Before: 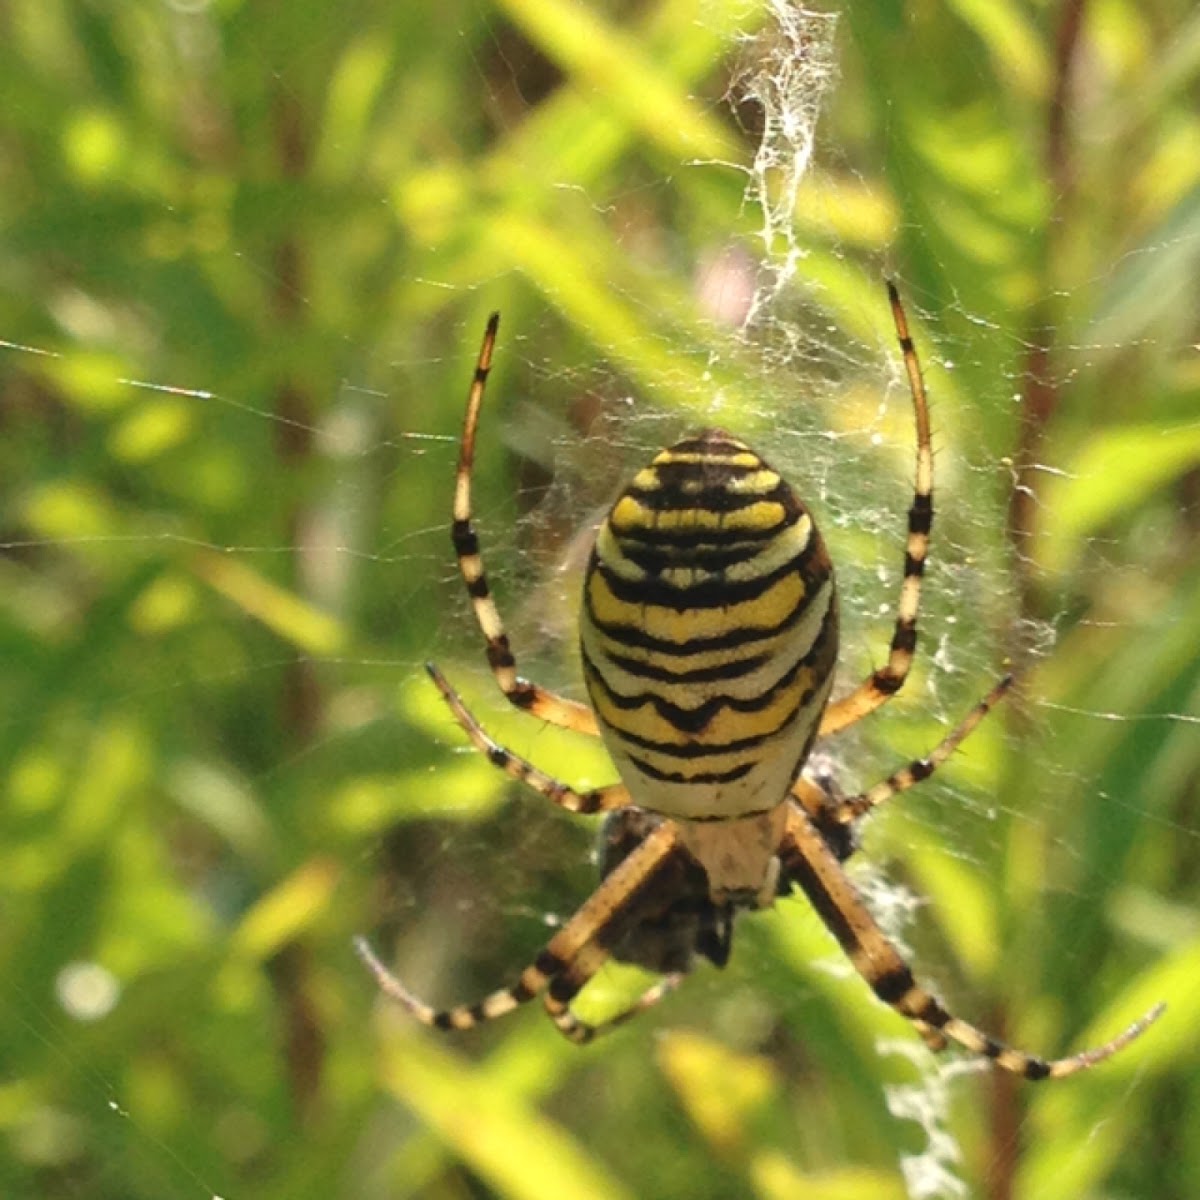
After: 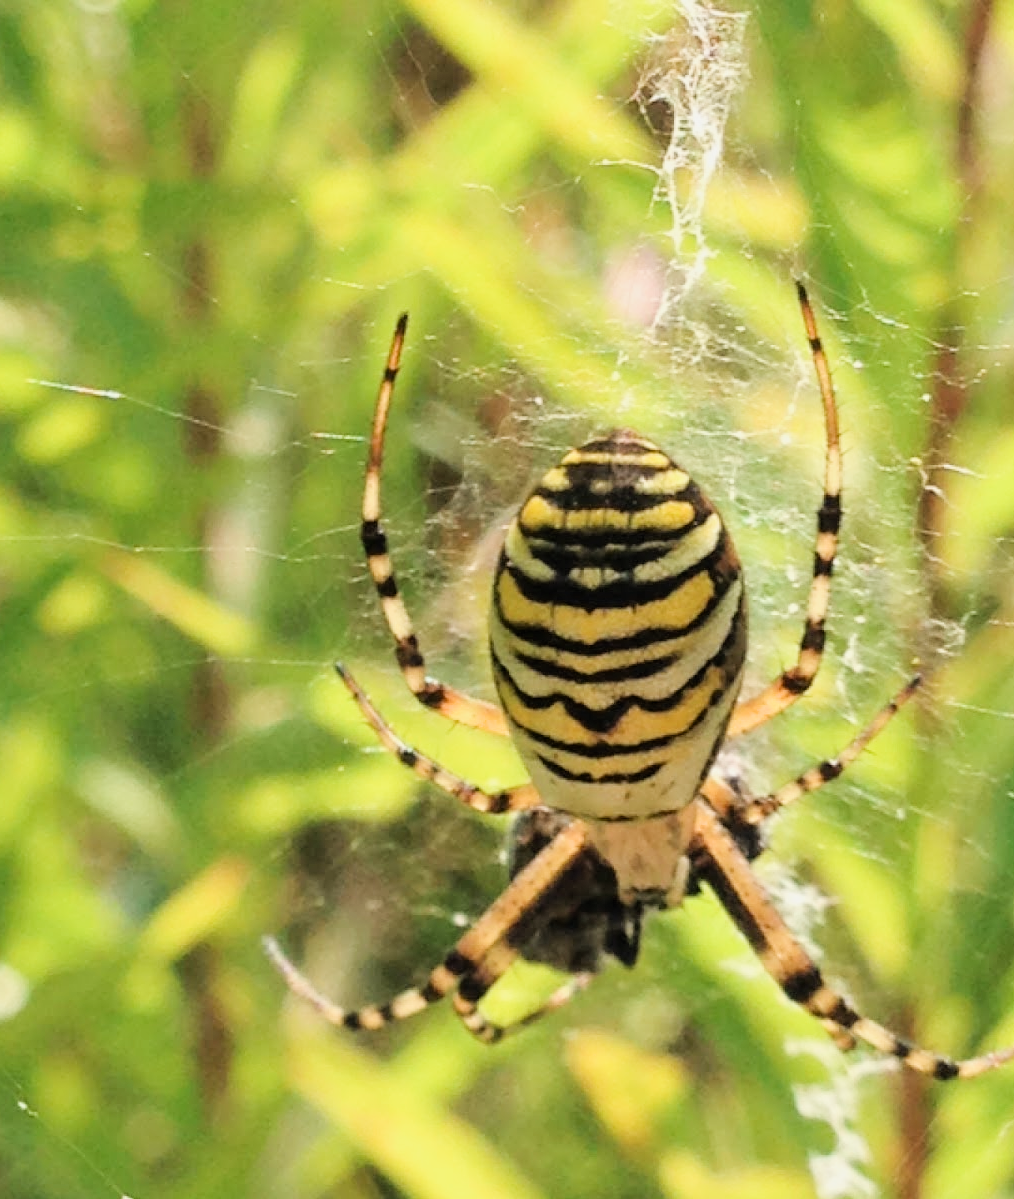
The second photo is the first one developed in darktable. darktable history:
tone equalizer: -8 EV -0.384 EV, -7 EV -0.378 EV, -6 EV -0.346 EV, -5 EV -0.192 EV, -3 EV 0.196 EV, -2 EV 0.354 EV, -1 EV 0.373 EV, +0 EV 0.434 EV, smoothing 1
exposure: exposure 0.559 EV, compensate exposure bias true, compensate highlight preservation false
filmic rgb: black relative exposure -7.65 EV, white relative exposure 4.56 EV, hardness 3.61, contrast 1.059, iterations of high-quality reconstruction 0
crop: left 7.654%, right 7.804%
contrast equalizer: y [[0.502, 0.505, 0.512, 0.529, 0.564, 0.588], [0.5 ×6], [0.502, 0.505, 0.512, 0.529, 0.564, 0.588], [0, 0.001, 0.001, 0.004, 0.008, 0.011], [0, 0.001, 0.001, 0.004, 0.008, 0.011]], mix 0.763
